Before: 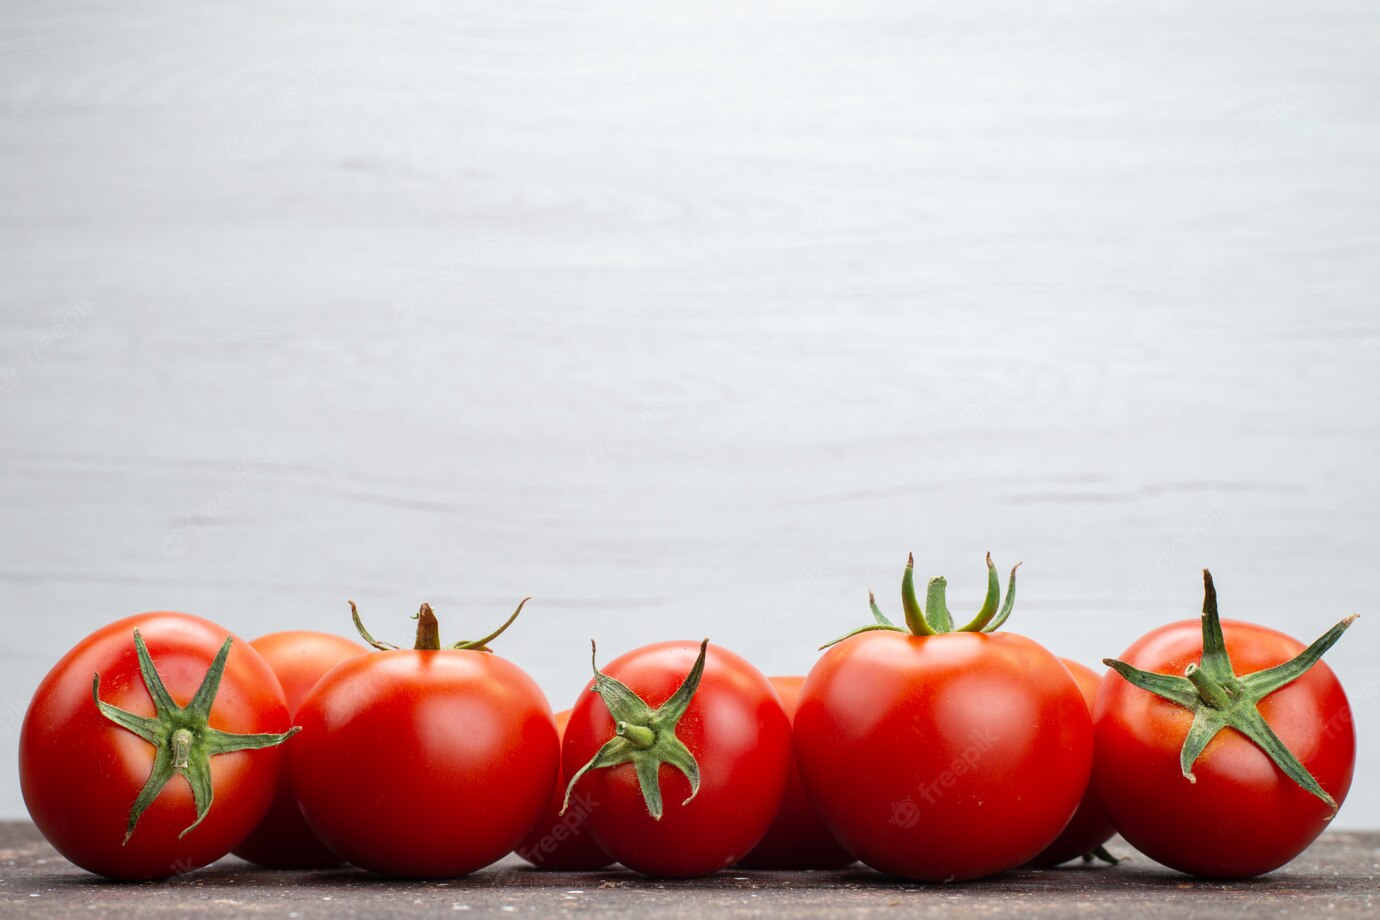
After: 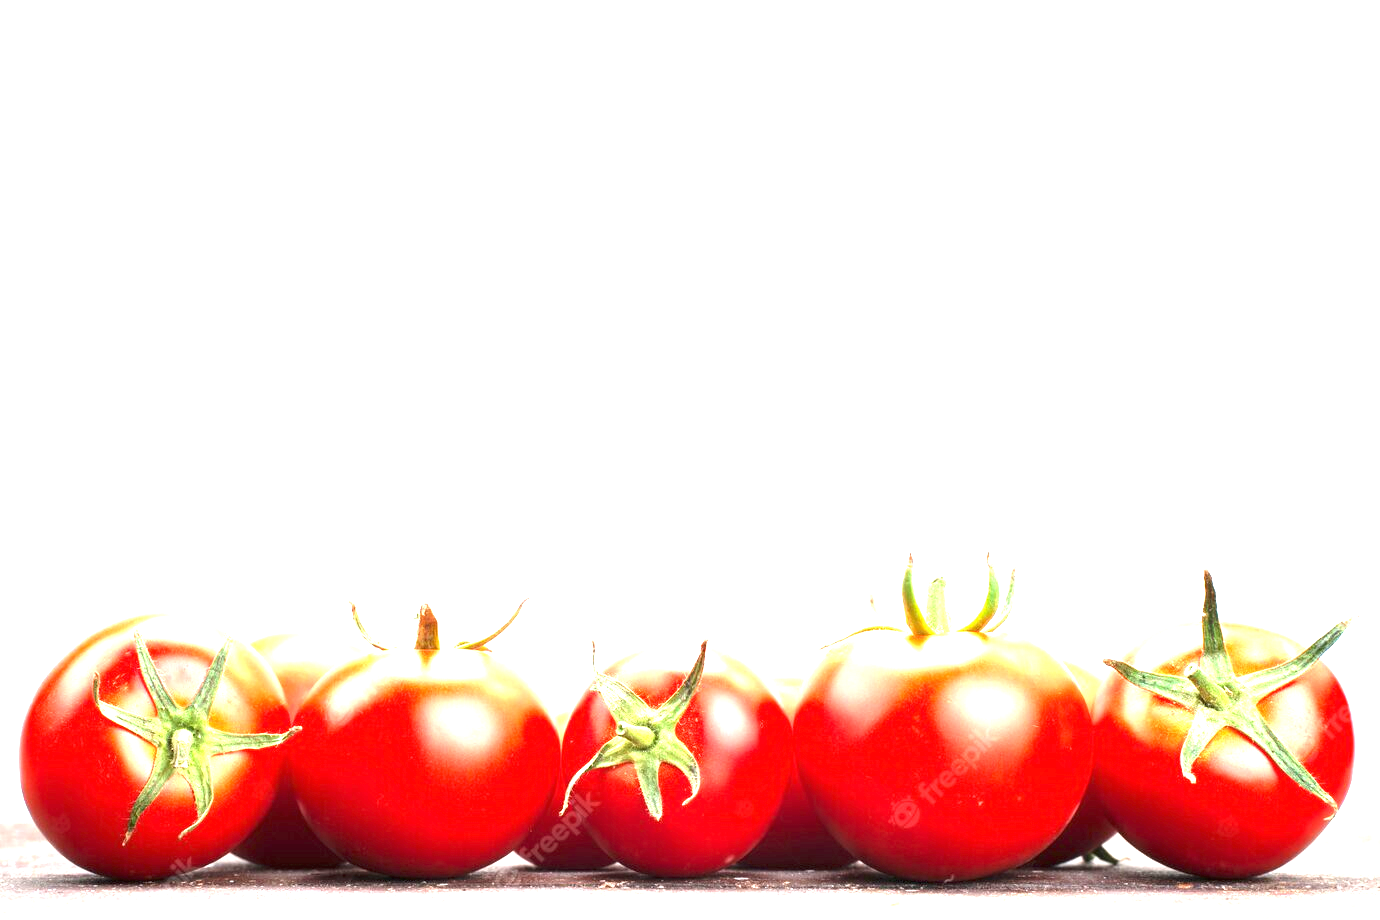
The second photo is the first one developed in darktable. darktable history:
exposure: black level correction 0, exposure 2.386 EV, compensate highlight preservation false
